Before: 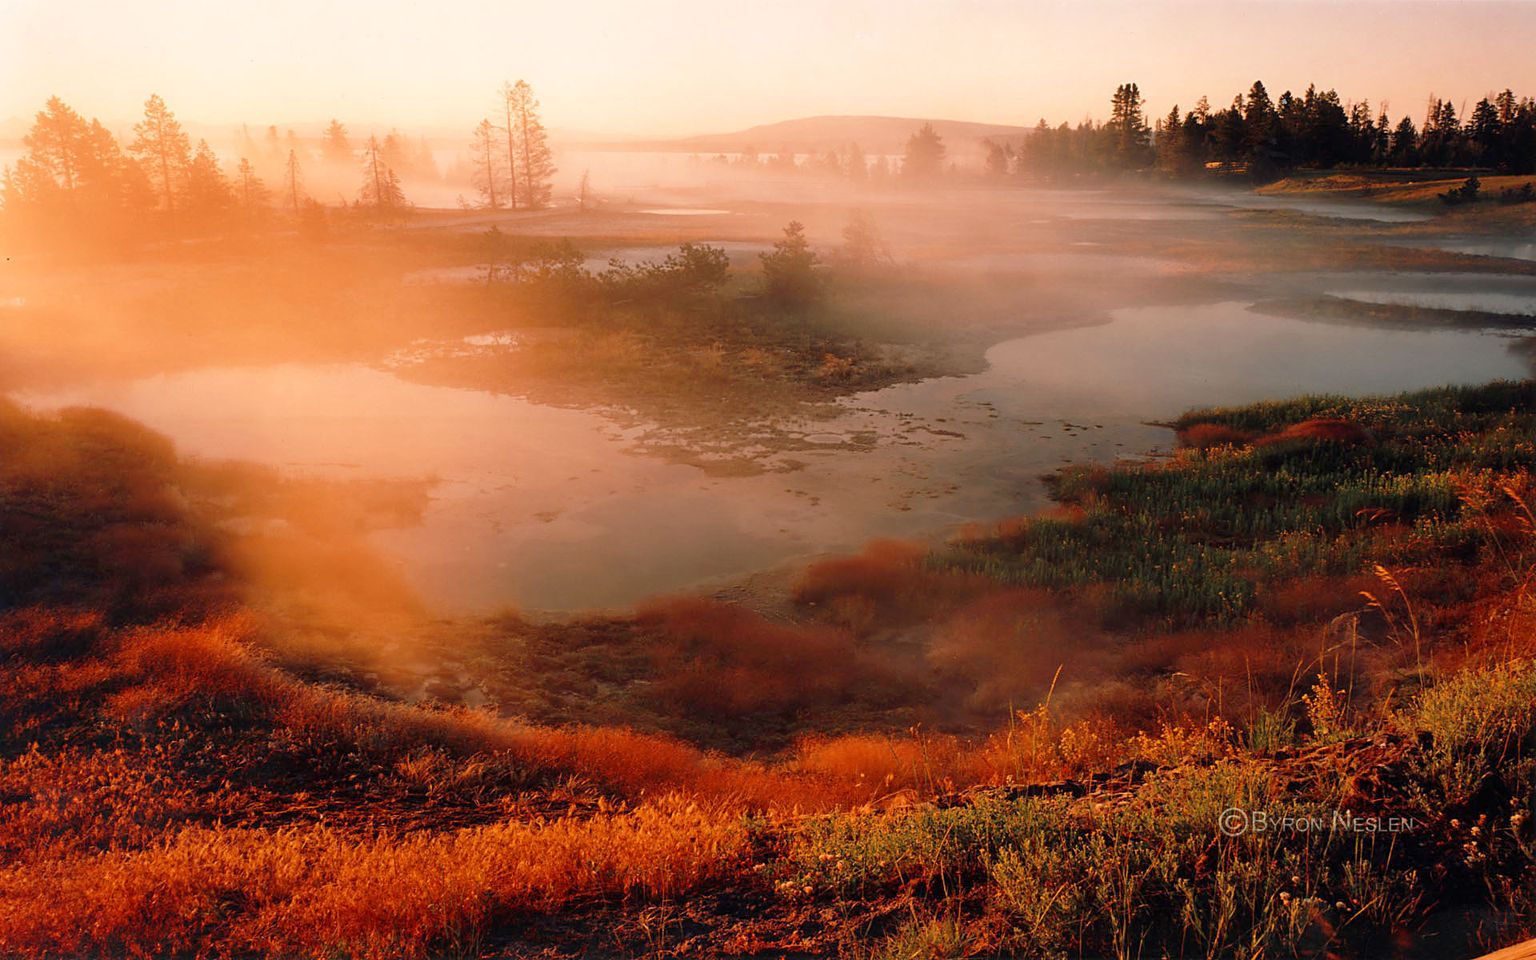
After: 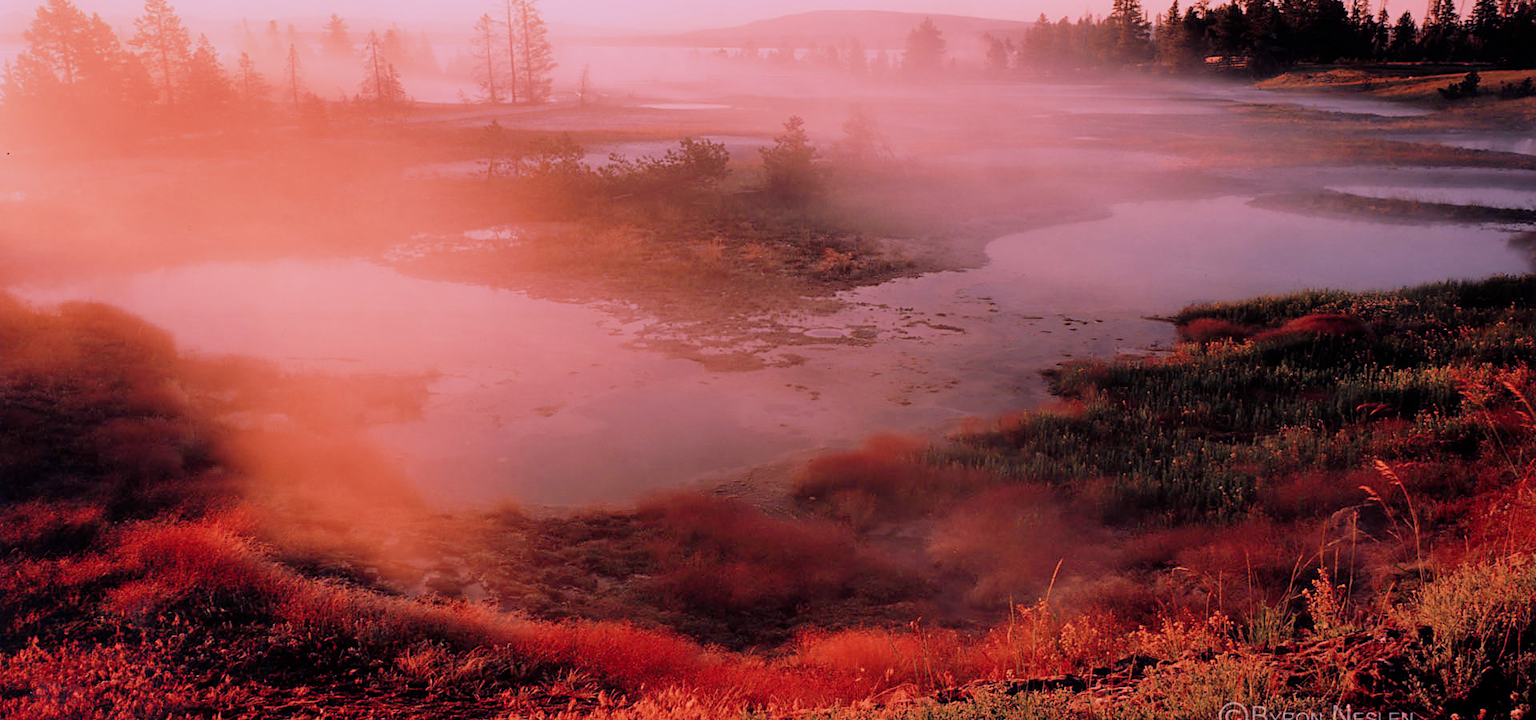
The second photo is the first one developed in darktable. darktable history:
color calibration: output R [1.107, -0.012, -0.003, 0], output B [0, 0, 1.308, 0], illuminant as shot in camera, x 0.358, y 0.373, temperature 4628.91 K
crop: top 11.033%, bottom 13.896%
filmic rgb: black relative exposure -6.66 EV, white relative exposure 4.56 EV, hardness 3.25
